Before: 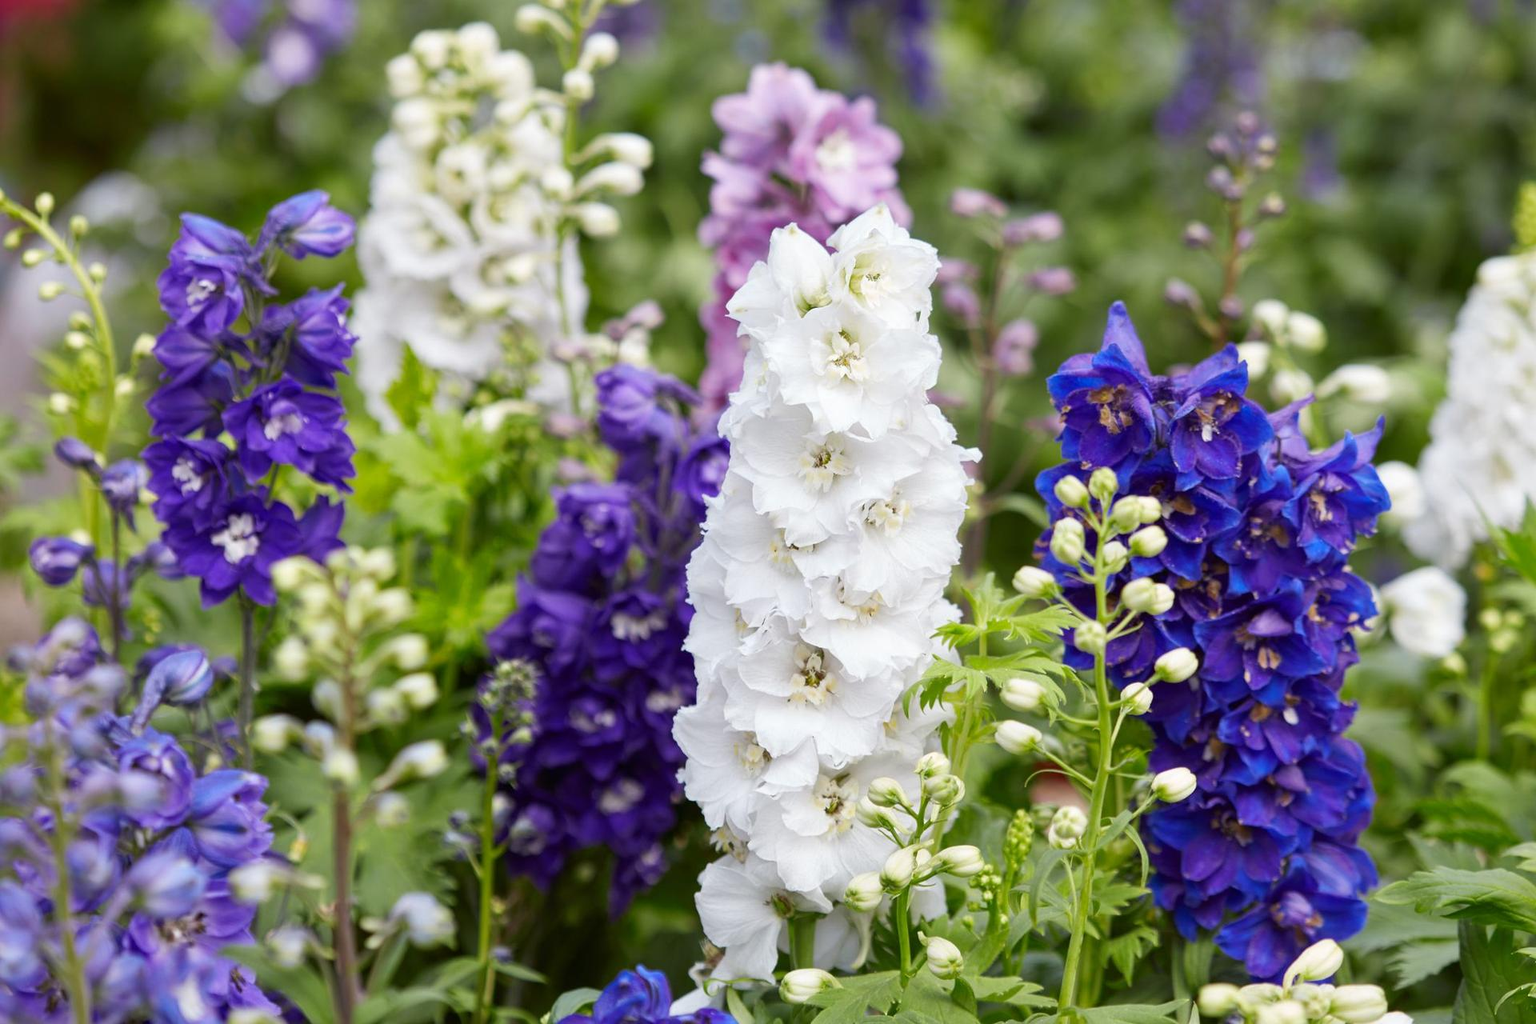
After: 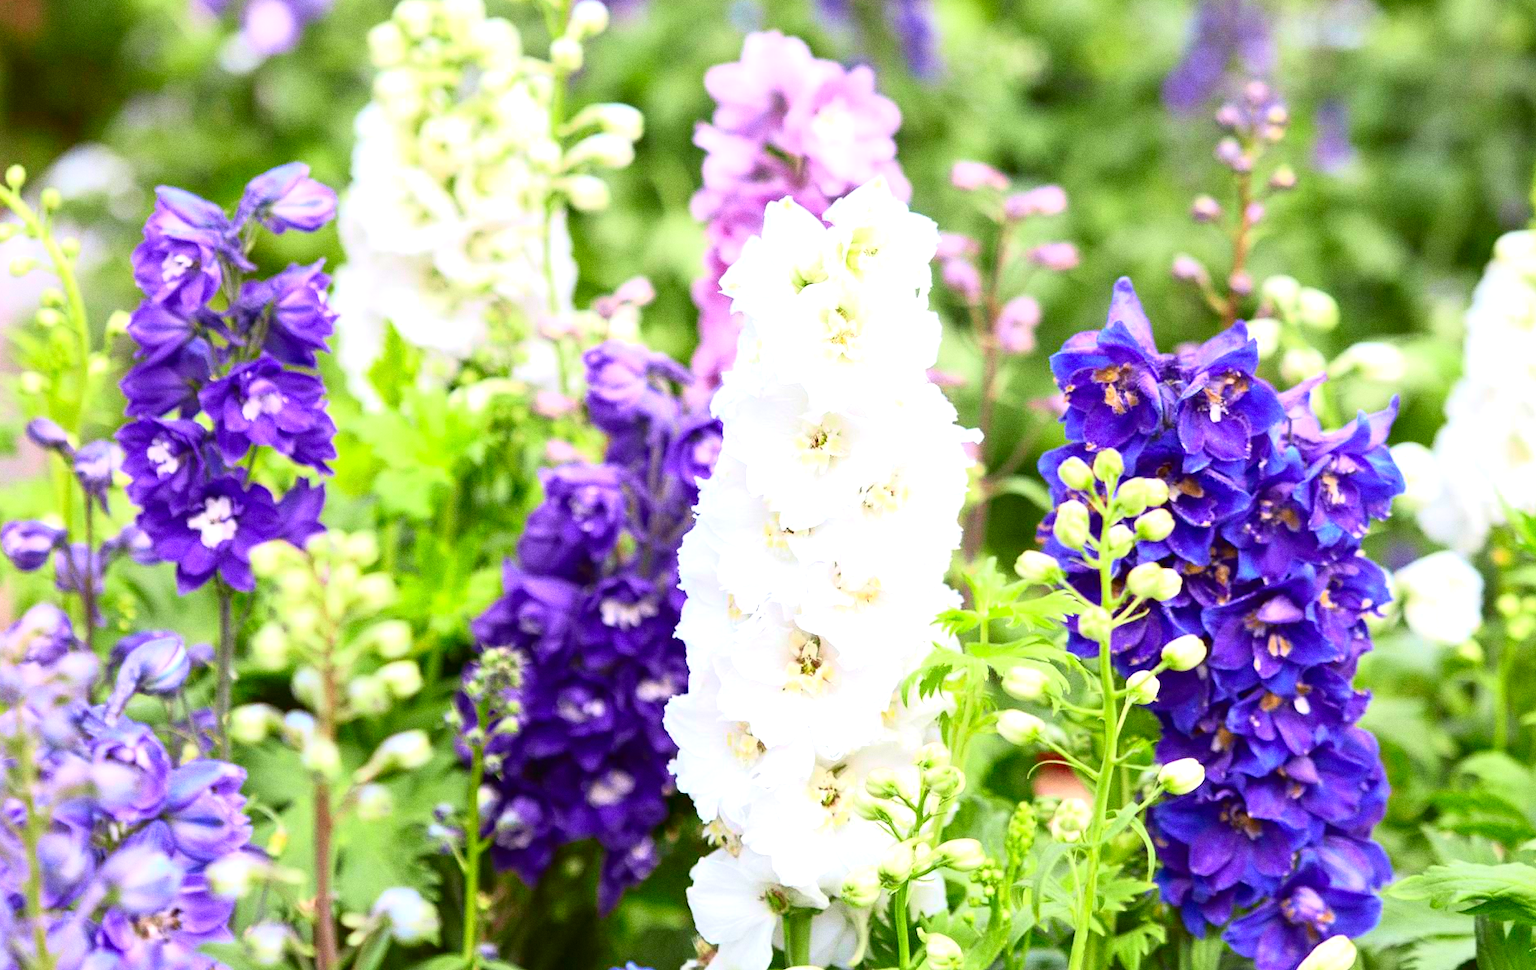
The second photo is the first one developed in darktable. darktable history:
exposure: exposure 0.935 EV, compensate highlight preservation false
crop: left 1.964%, top 3.251%, right 1.122%, bottom 4.933%
grain: coarseness 0.47 ISO
tone curve: curves: ch0 [(0, 0) (0.091, 0.075) (0.409, 0.457) (0.733, 0.82) (0.844, 0.908) (0.909, 0.942) (1, 0.973)]; ch1 [(0, 0) (0.437, 0.404) (0.5, 0.5) (0.529, 0.556) (0.58, 0.606) (0.616, 0.654) (1, 1)]; ch2 [(0, 0) (0.442, 0.415) (0.5, 0.5) (0.535, 0.557) (0.585, 0.62) (1, 1)], color space Lab, independent channels, preserve colors none
